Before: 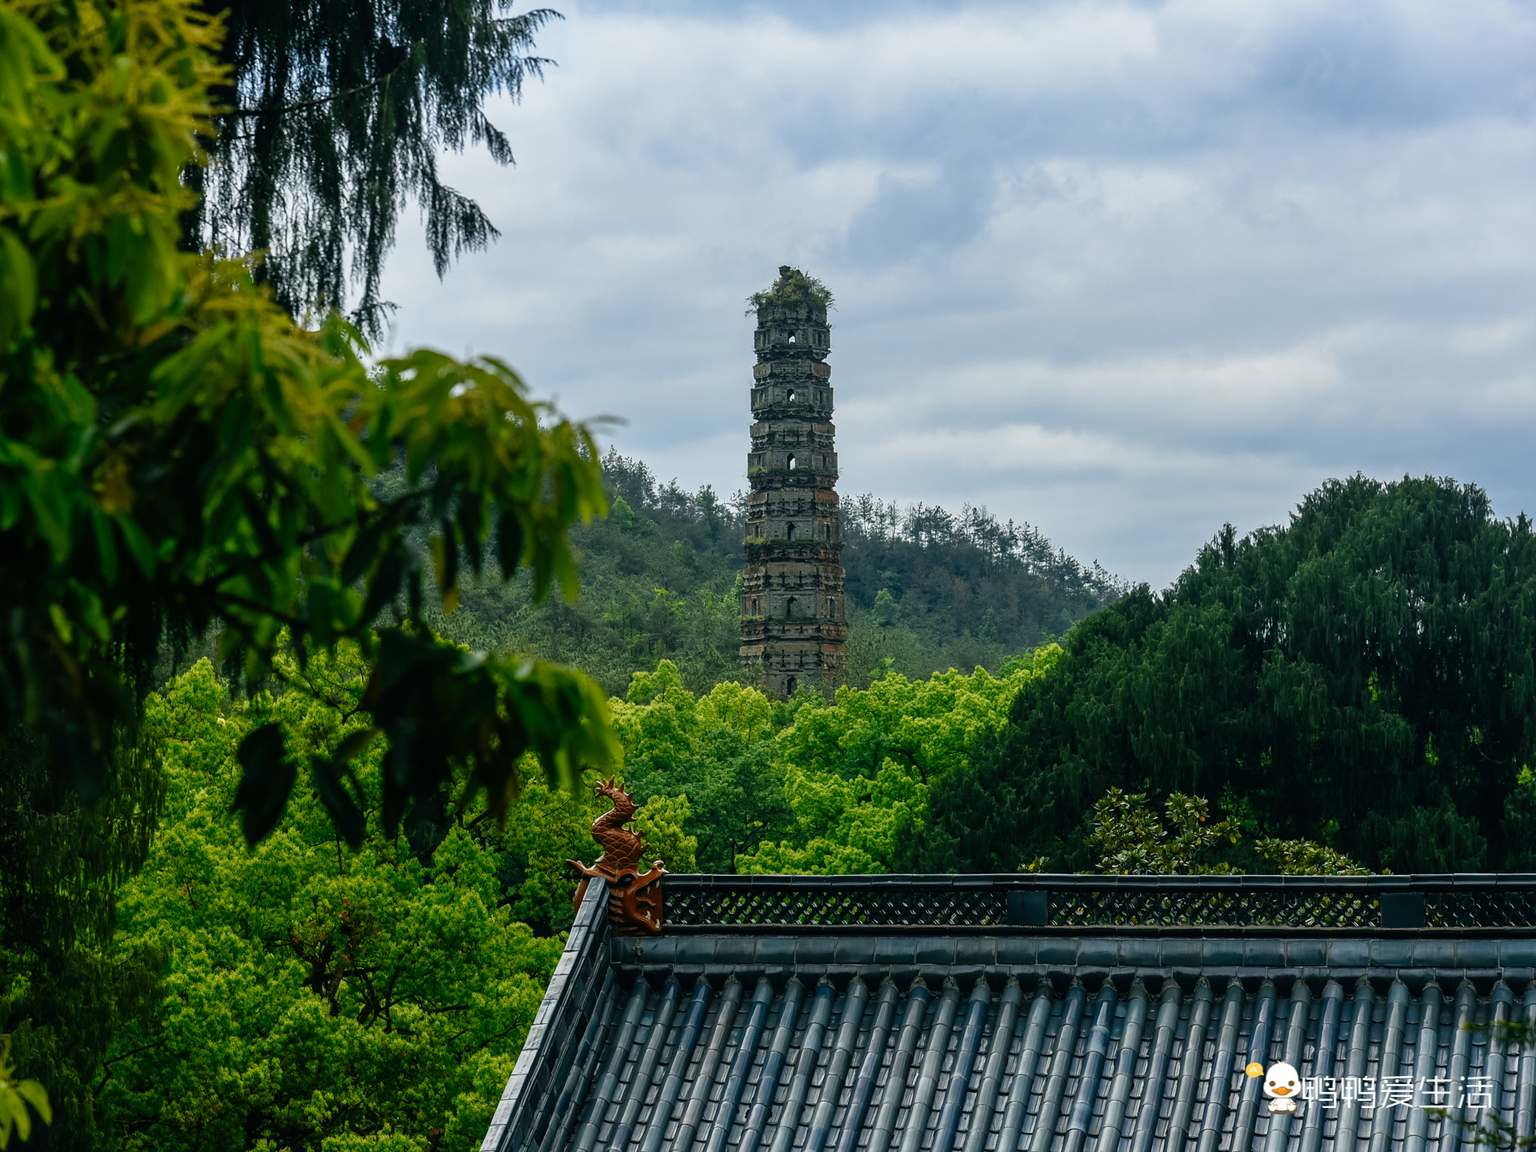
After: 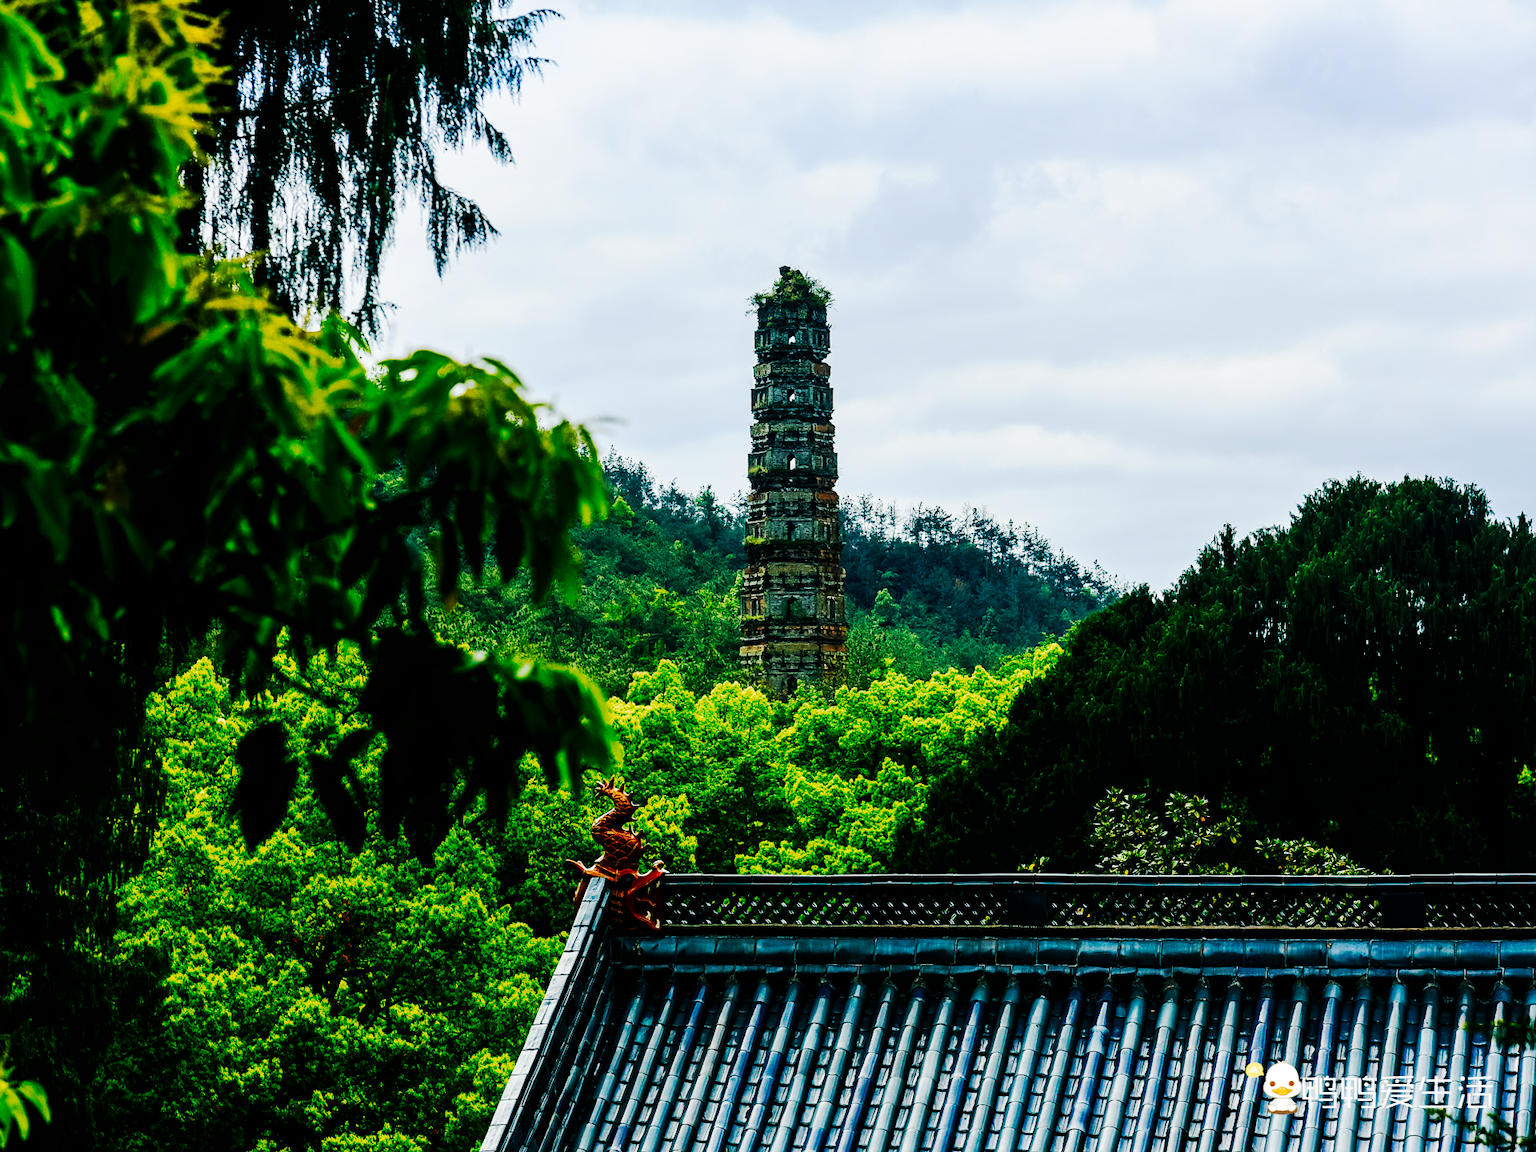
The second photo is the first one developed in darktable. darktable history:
velvia: on, module defaults
tone curve: curves: ch0 [(0, 0) (0.086, 0.006) (0.148, 0.021) (0.245, 0.105) (0.374, 0.401) (0.444, 0.631) (0.778, 0.915) (1, 1)], preserve colors none
